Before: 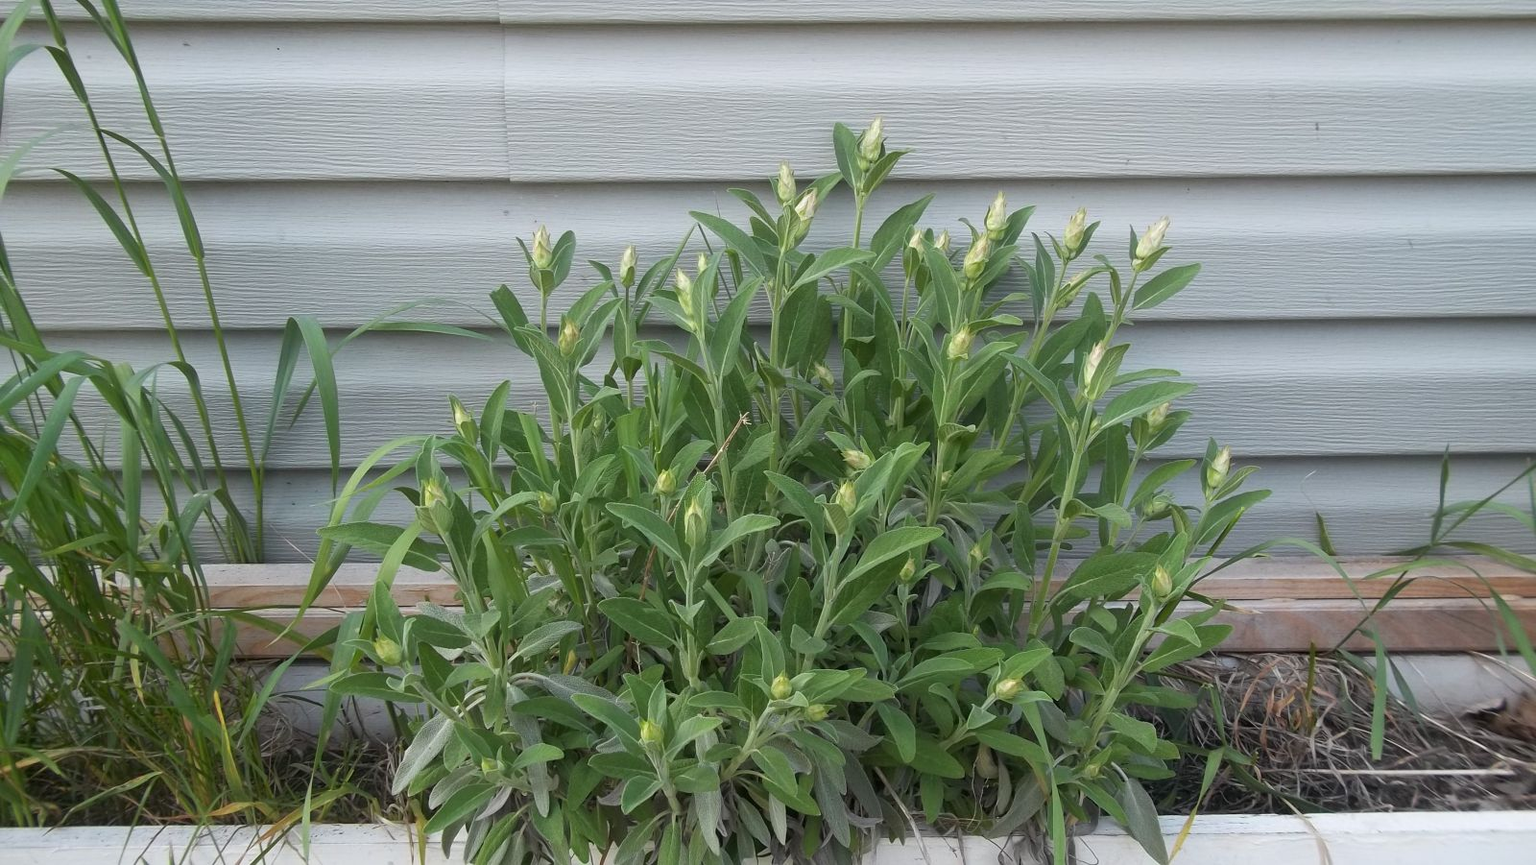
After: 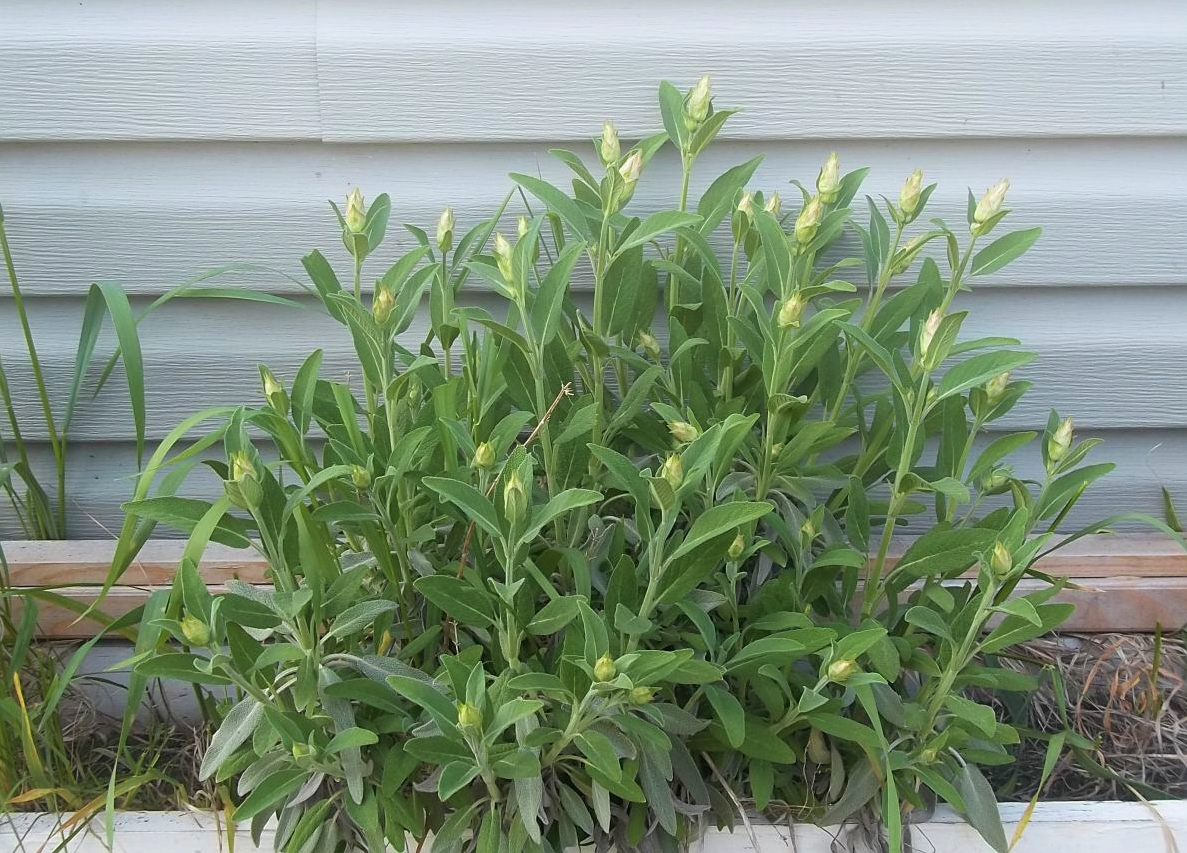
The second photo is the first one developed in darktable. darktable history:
velvia: on, module defaults
sharpen: radius 1.559, amount 0.373, threshold 1.271
bloom: size 38%, threshold 95%, strength 30%
crop and rotate: left 13.15%, top 5.251%, right 12.609%
white balance: emerald 1
